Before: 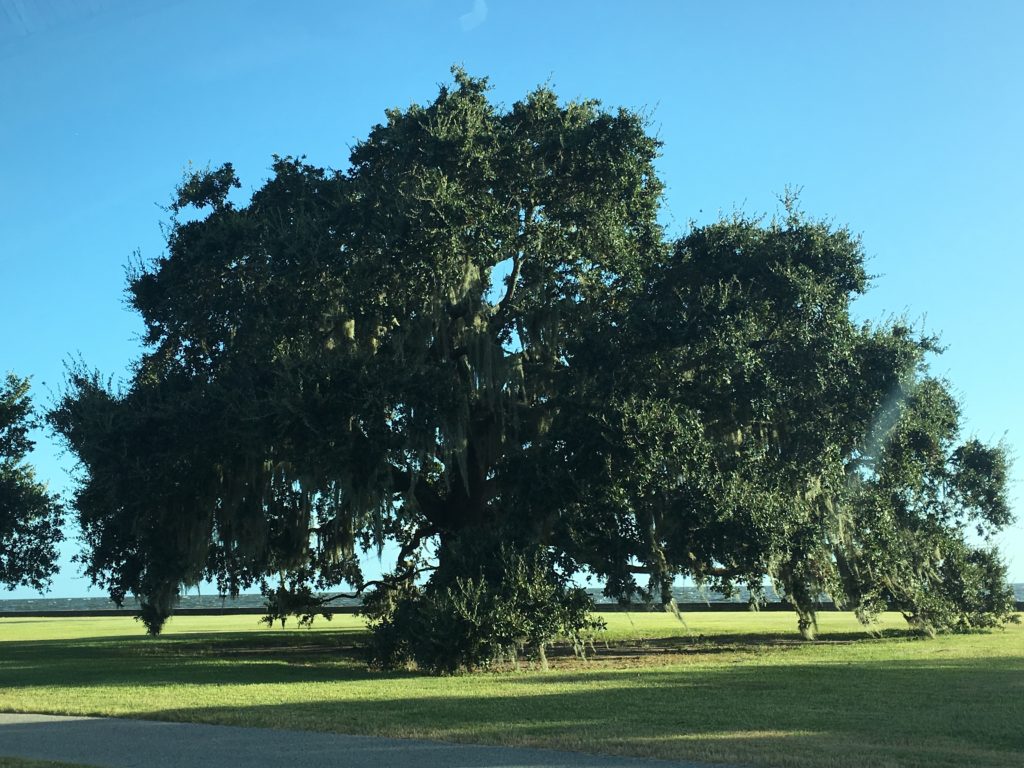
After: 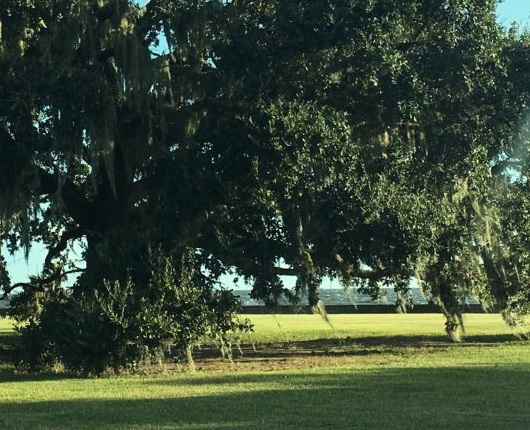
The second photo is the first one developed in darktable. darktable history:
crop: left 34.479%, top 38.822%, right 13.718%, bottom 5.172%
white balance: red 1.045, blue 0.932
